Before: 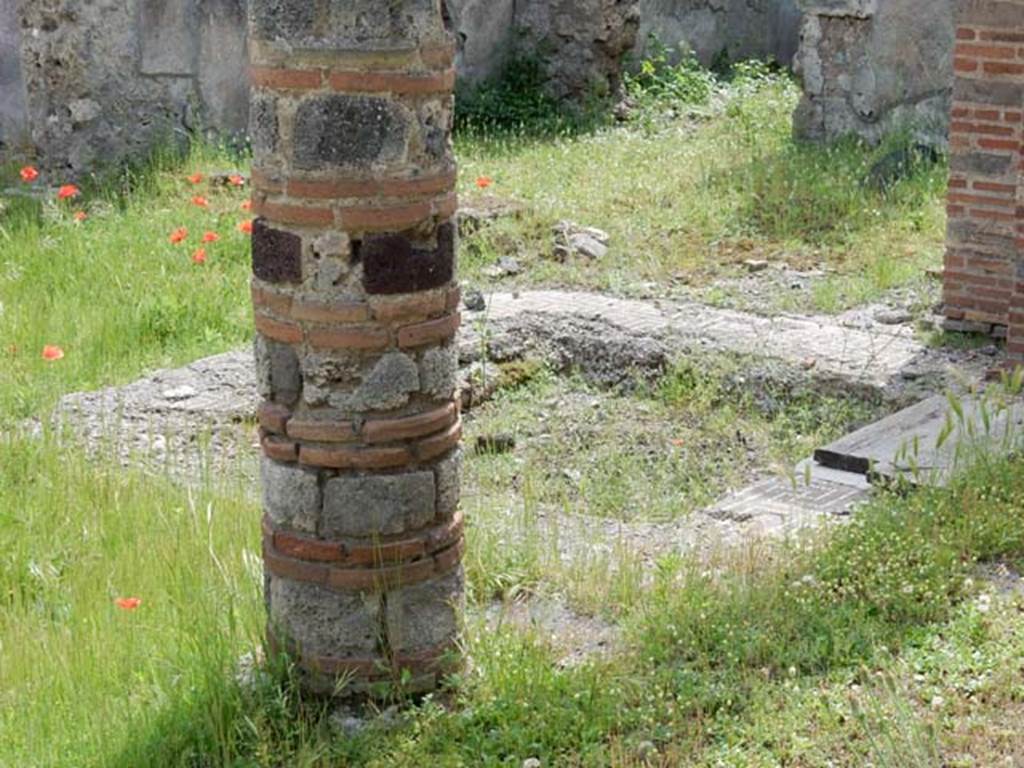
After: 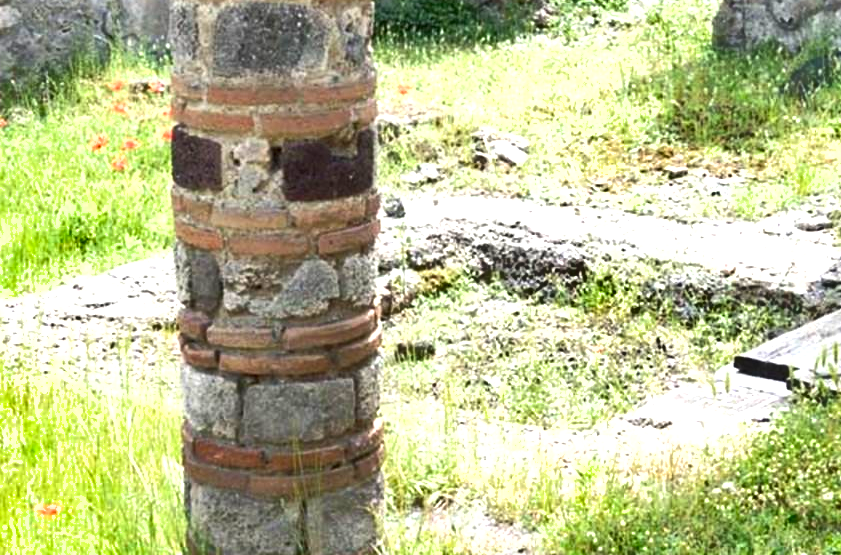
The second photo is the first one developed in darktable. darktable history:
crop: left 7.835%, top 12.235%, right 10.033%, bottom 15.436%
exposure: black level correction 0, exposure 1.2 EV, compensate highlight preservation false
shadows and highlights: soften with gaussian
